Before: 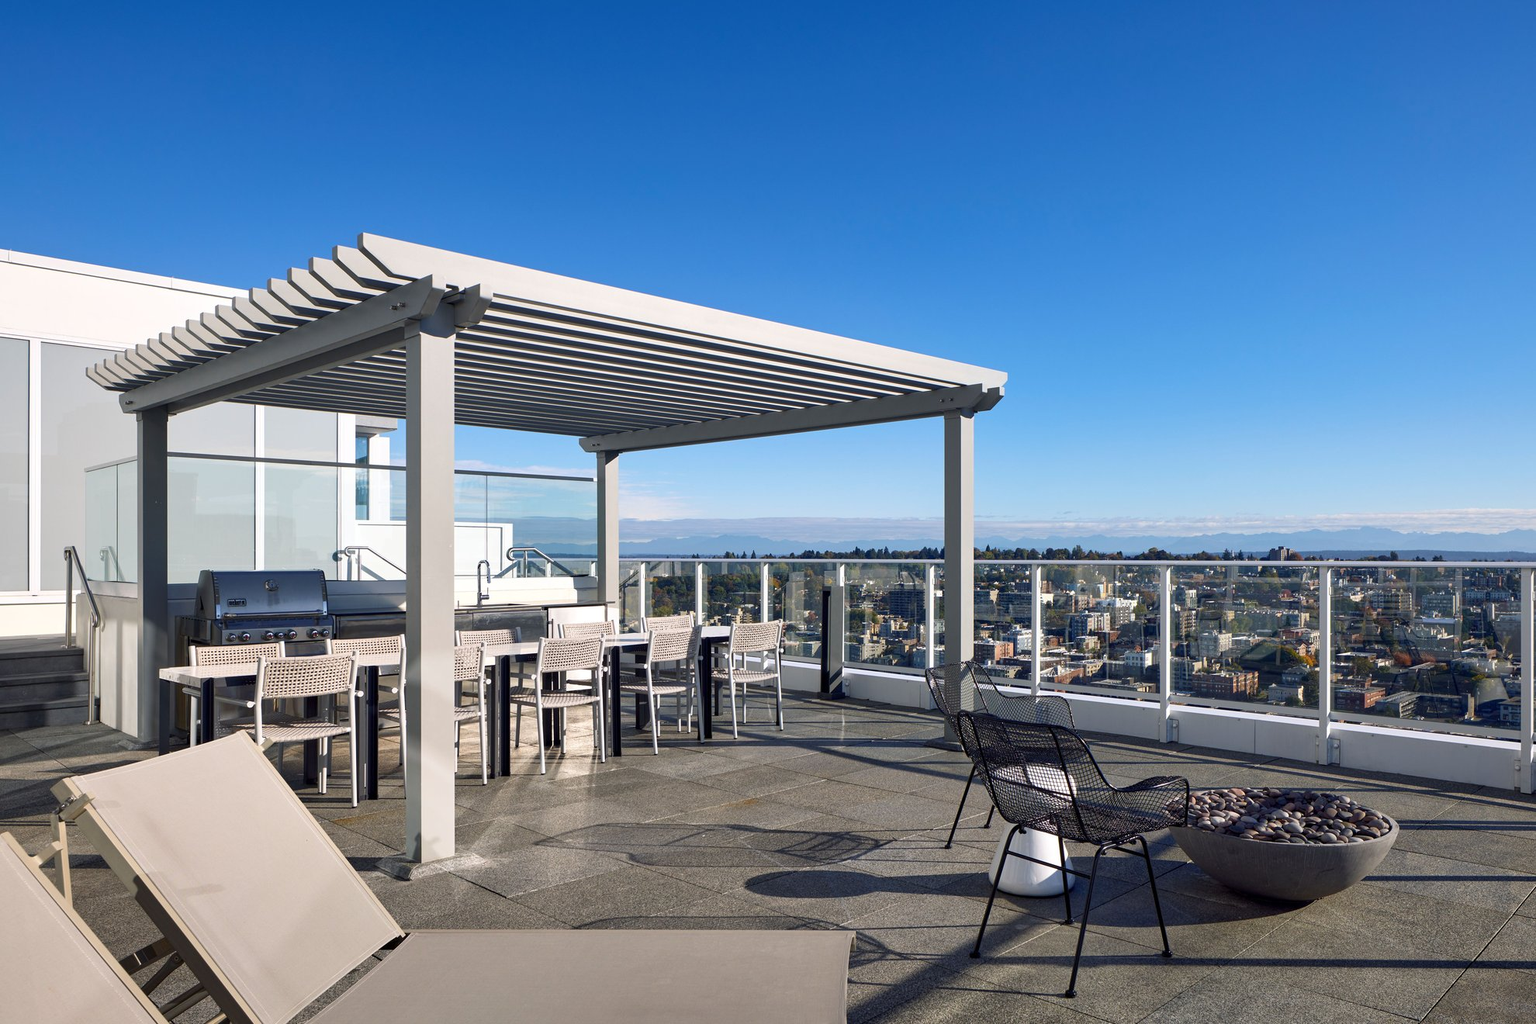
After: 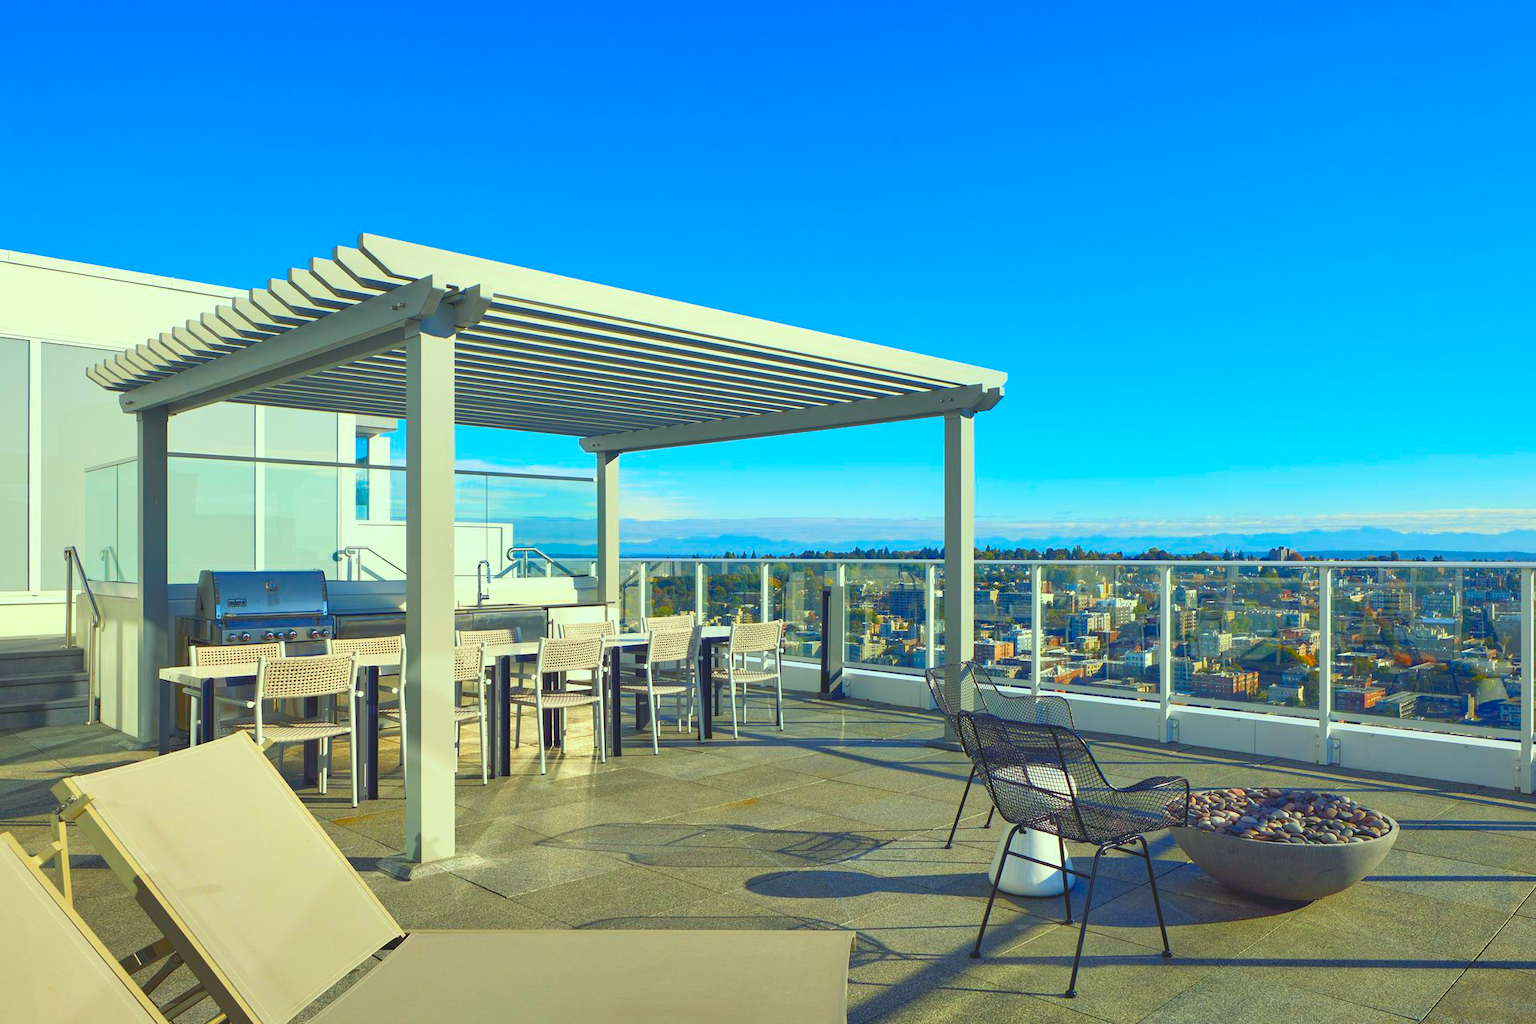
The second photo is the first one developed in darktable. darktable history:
contrast brightness saturation: contrast -0.28
color correction: highlights a* -10.77, highlights b* 9.8, saturation 1.72
exposure: black level correction 0, exposure 0.7 EV, compensate exposure bias true, compensate highlight preservation false
